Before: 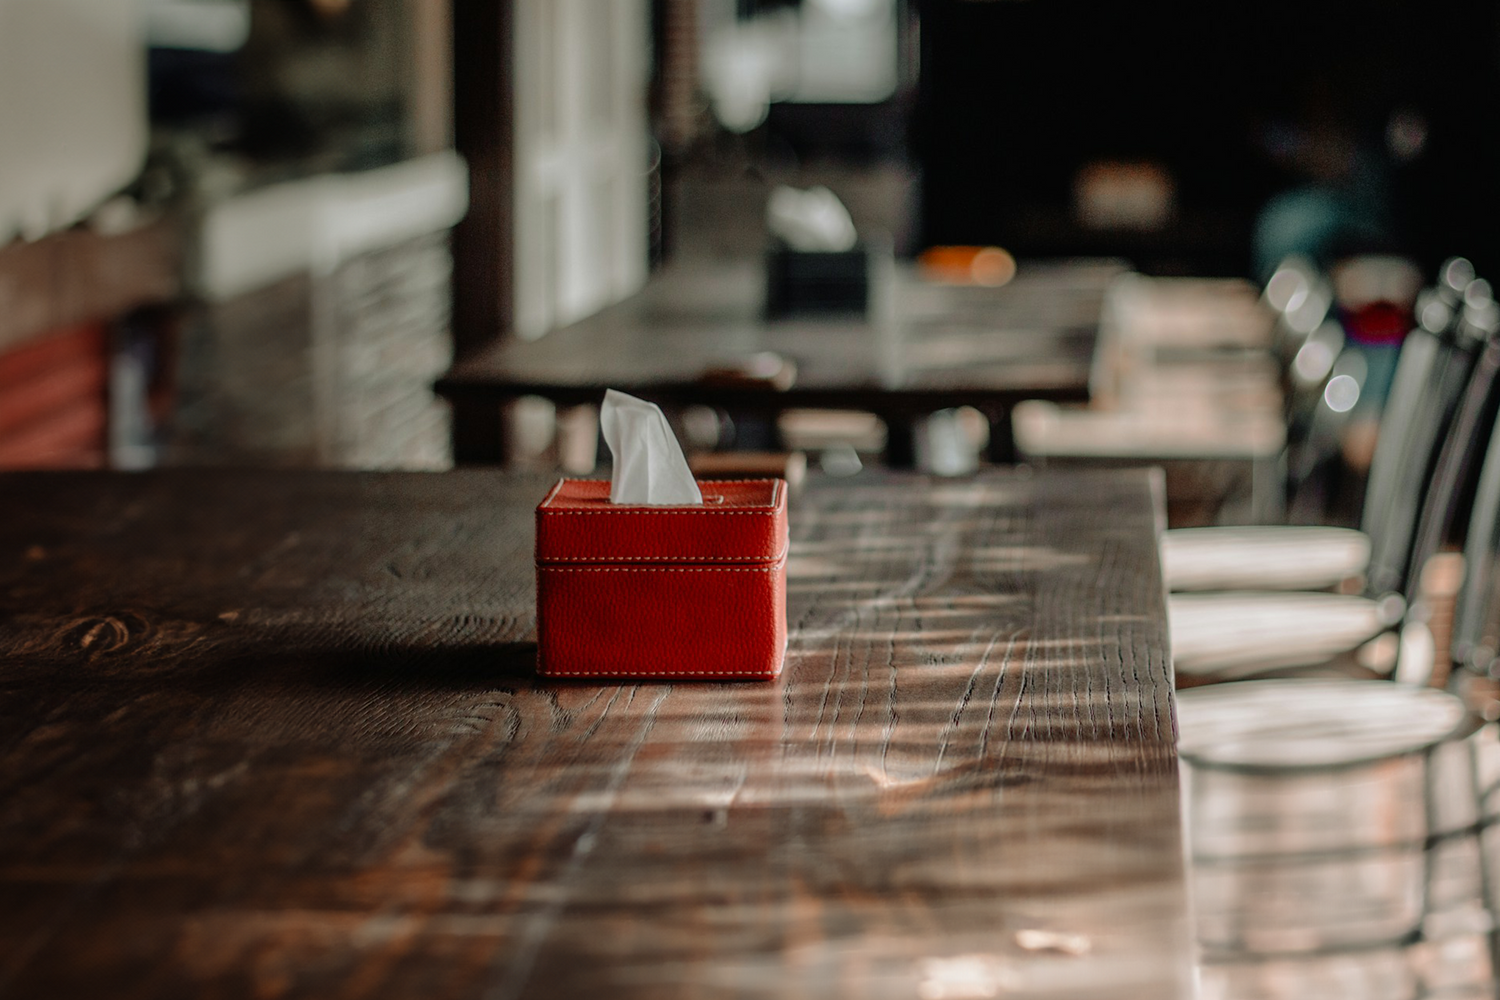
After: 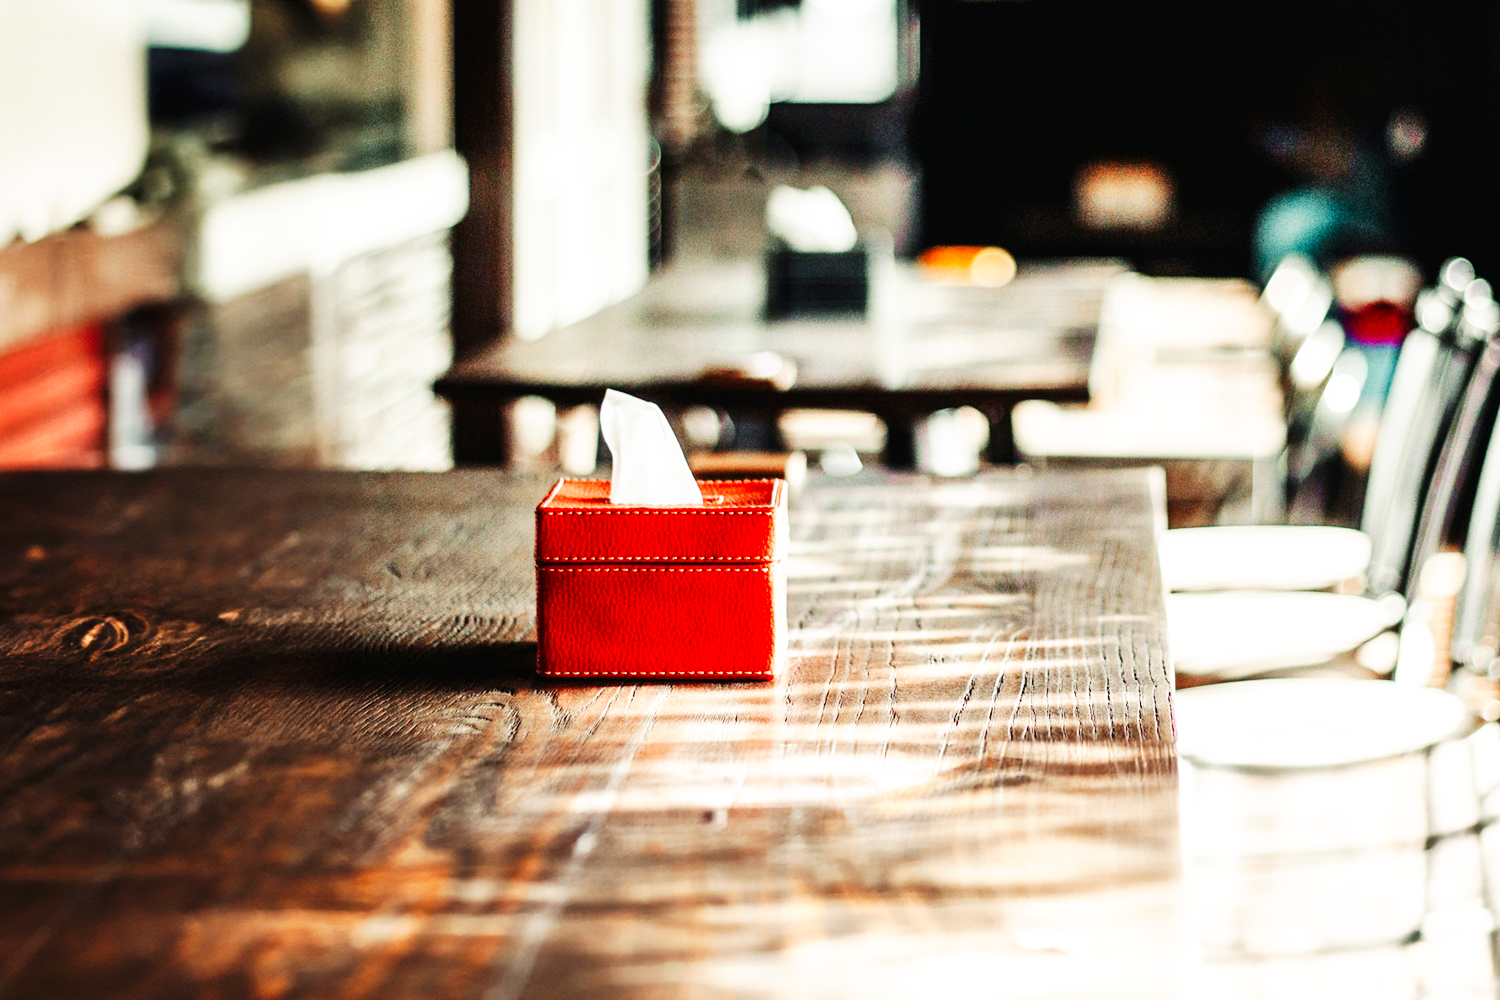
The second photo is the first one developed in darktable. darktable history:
exposure: black level correction 0, exposure 1.107 EV, compensate highlight preservation false
base curve: curves: ch0 [(0, 0) (0.007, 0.004) (0.027, 0.03) (0.046, 0.07) (0.207, 0.54) (0.442, 0.872) (0.673, 0.972) (1, 1)], preserve colors none
shadows and highlights: shadows 20.04, highlights -20.42, soften with gaussian
